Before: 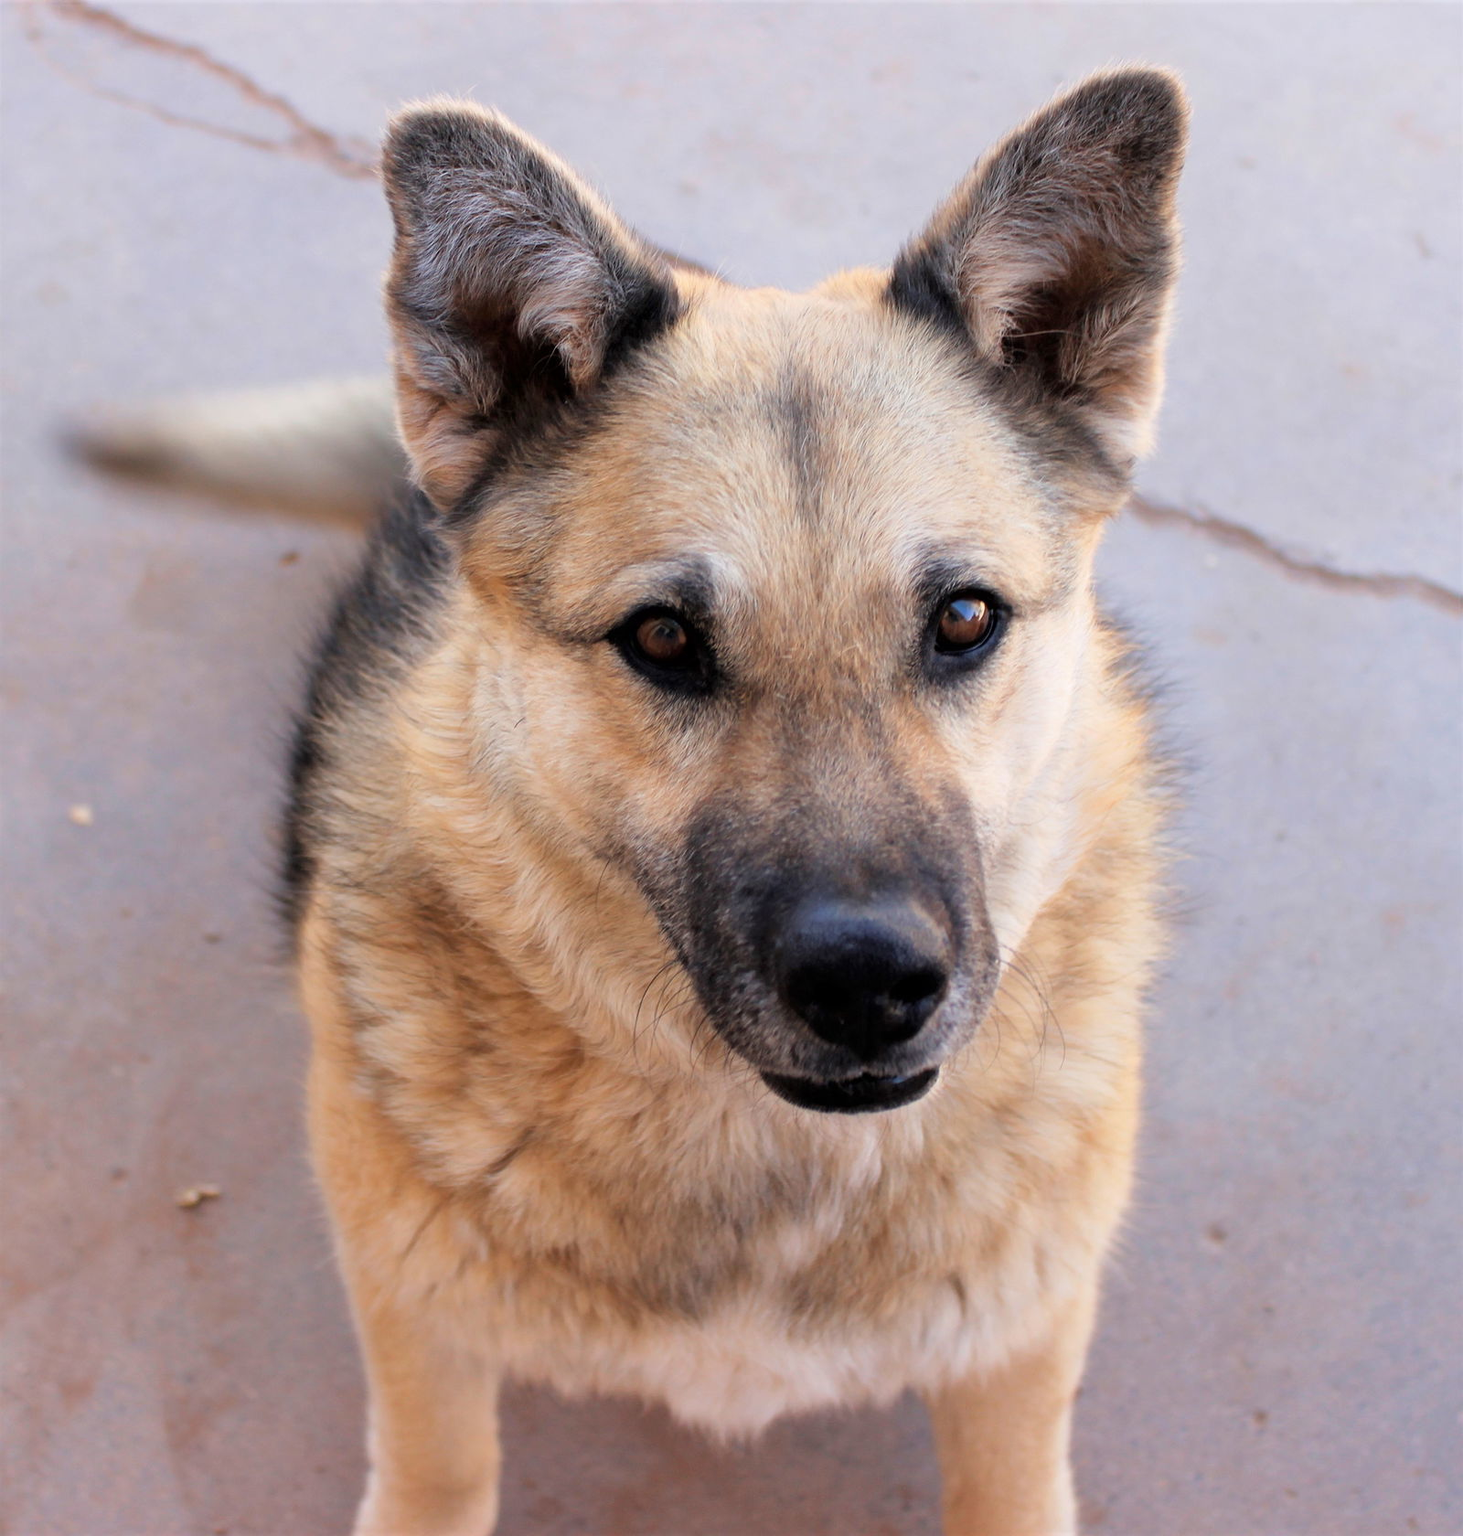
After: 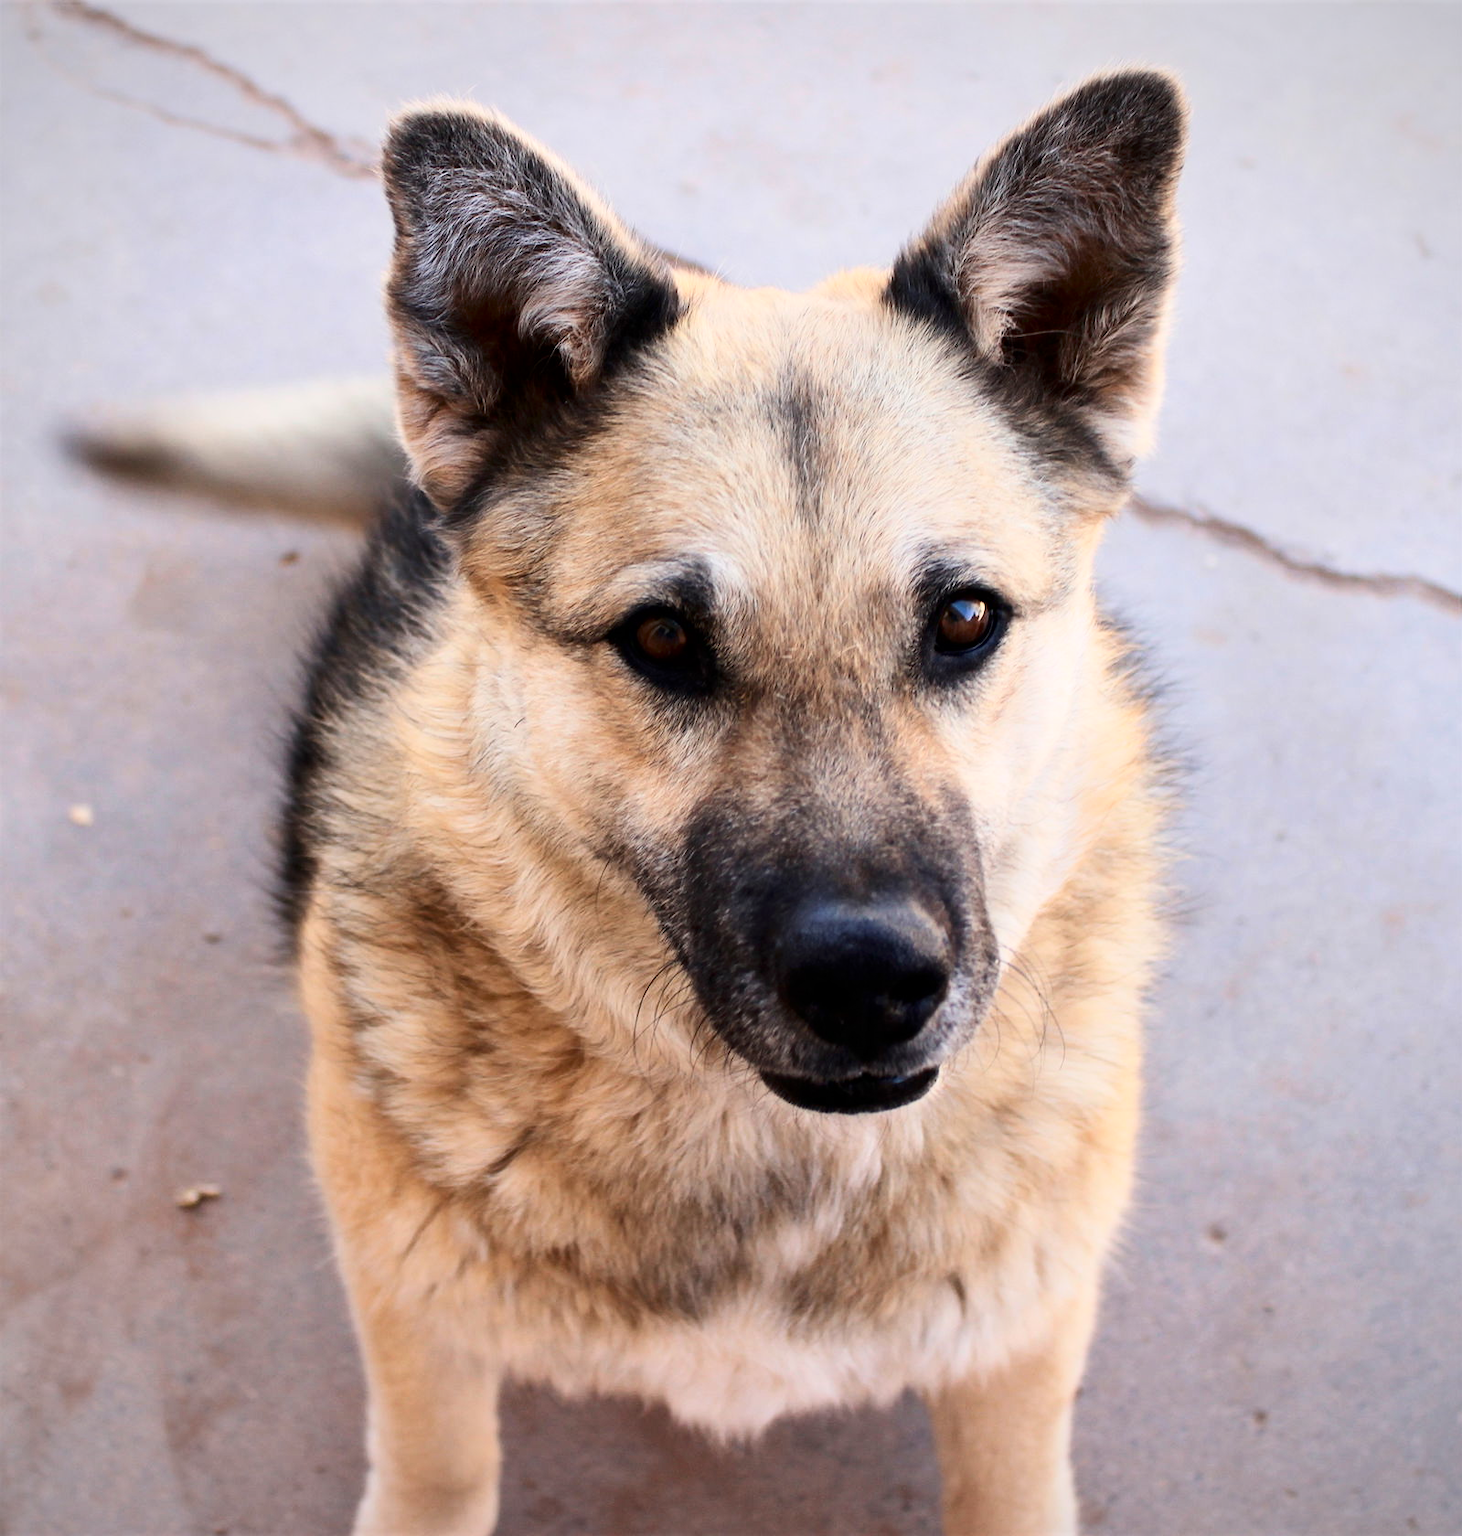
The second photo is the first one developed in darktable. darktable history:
vignetting: fall-off start 97.35%, fall-off radius 79.12%, width/height ratio 1.117
contrast brightness saturation: contrast 0.294
shadows and highlights: shadows 37.5, highlights -26.66, soften with gaussian
